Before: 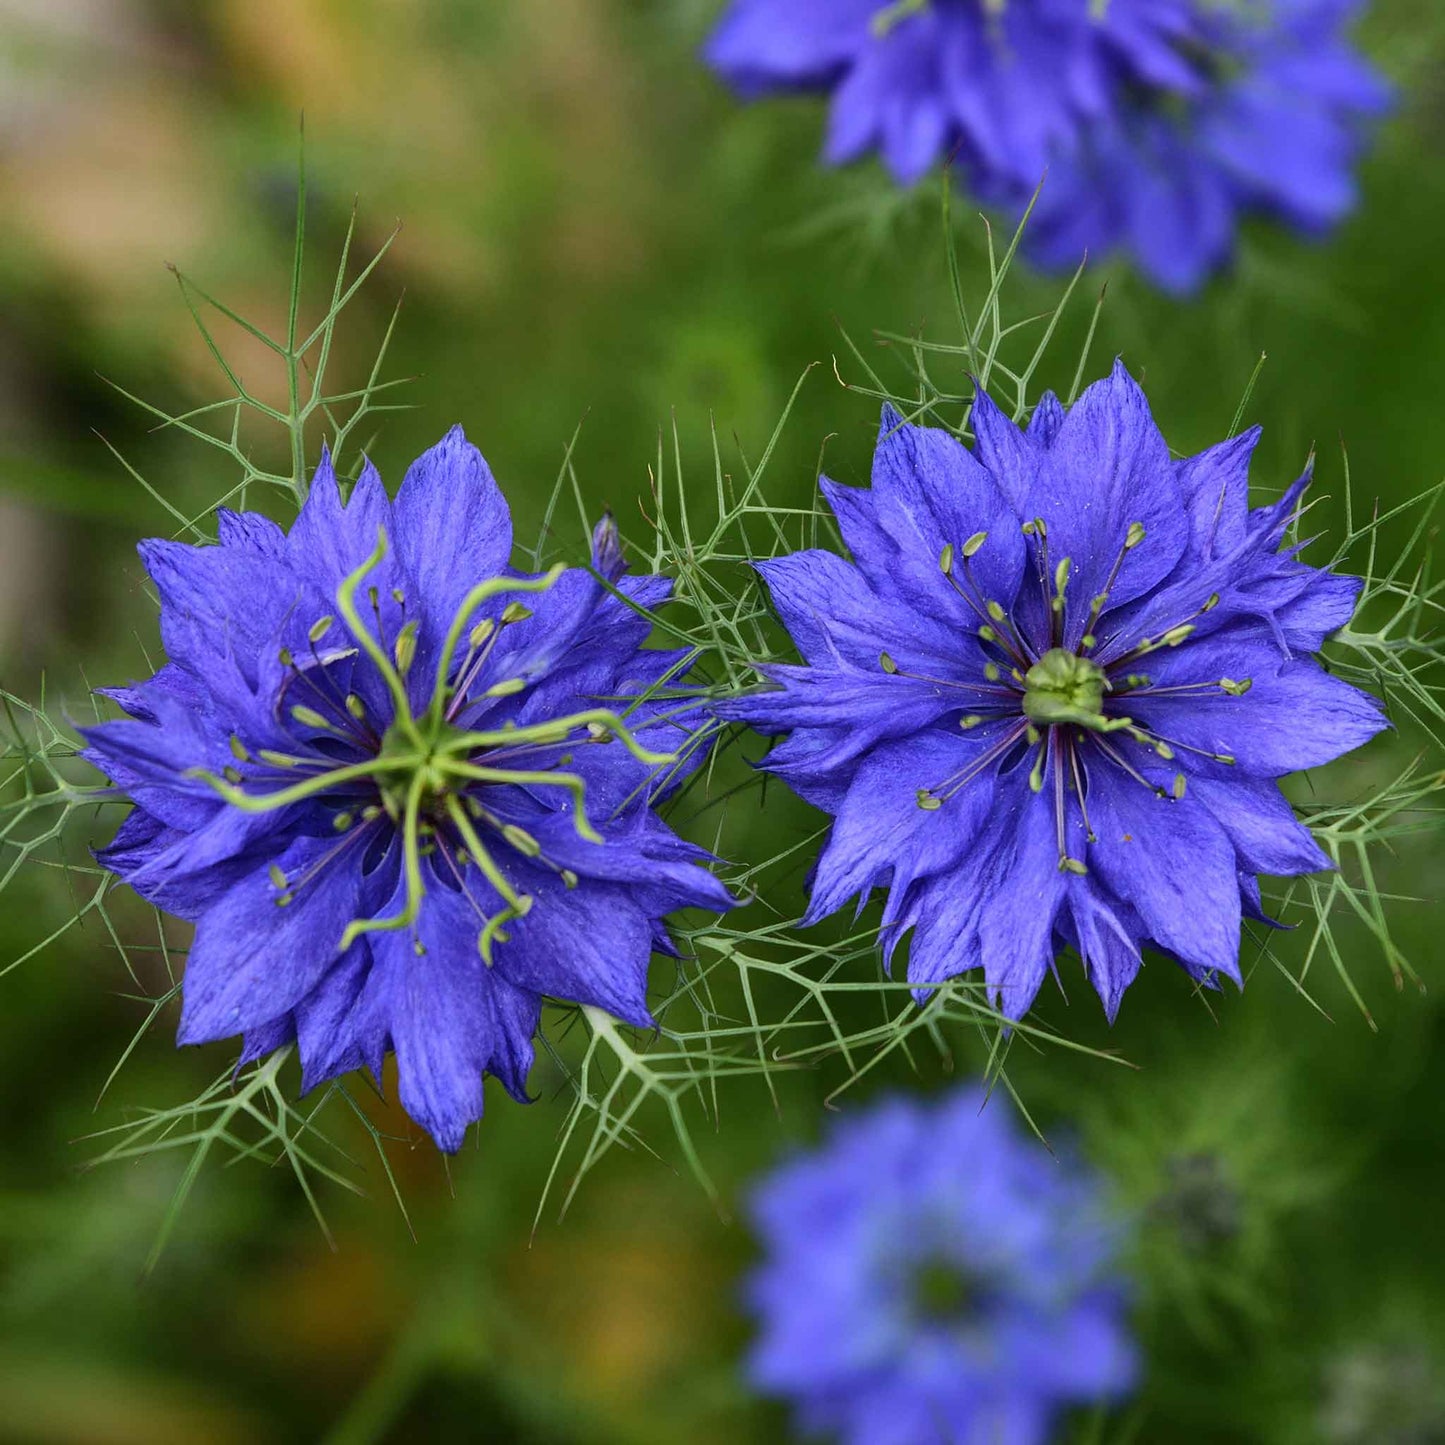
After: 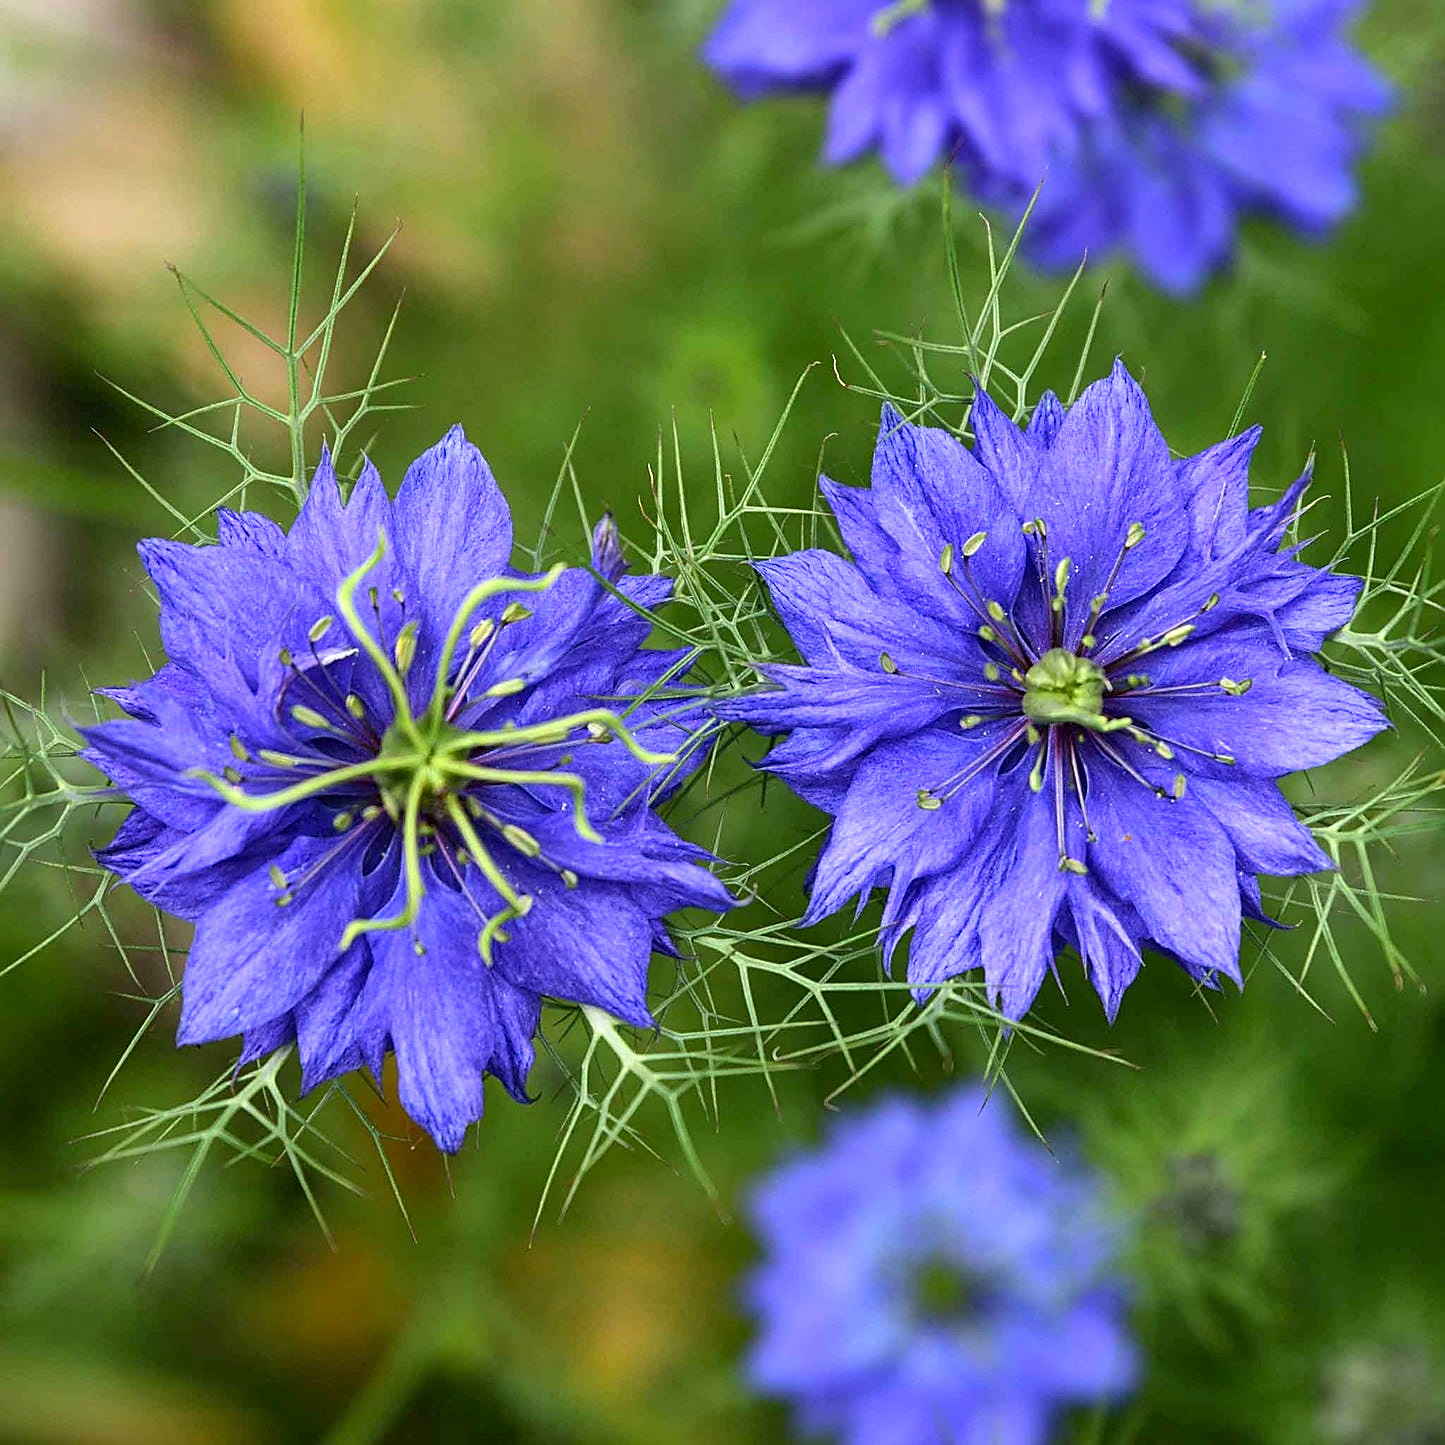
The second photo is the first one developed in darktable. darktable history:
exposure: black level correction 0.001, exposure 0.675 EV, compensate exposure bias true, compensate highlight preservation false
sharpen: on, module defaults
